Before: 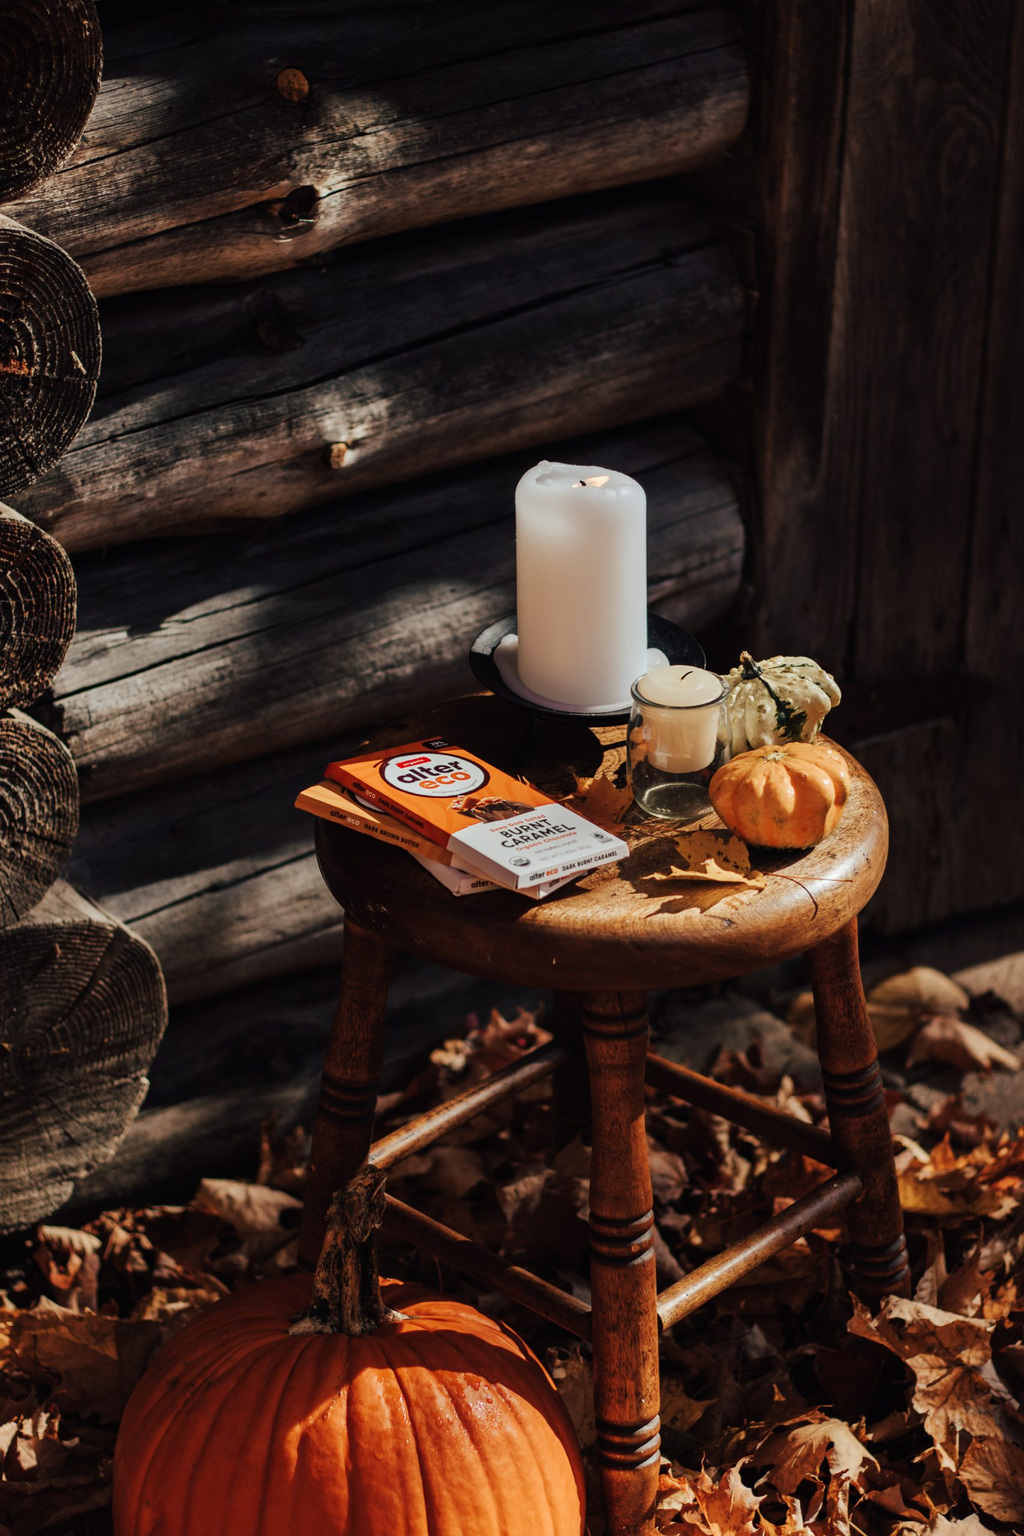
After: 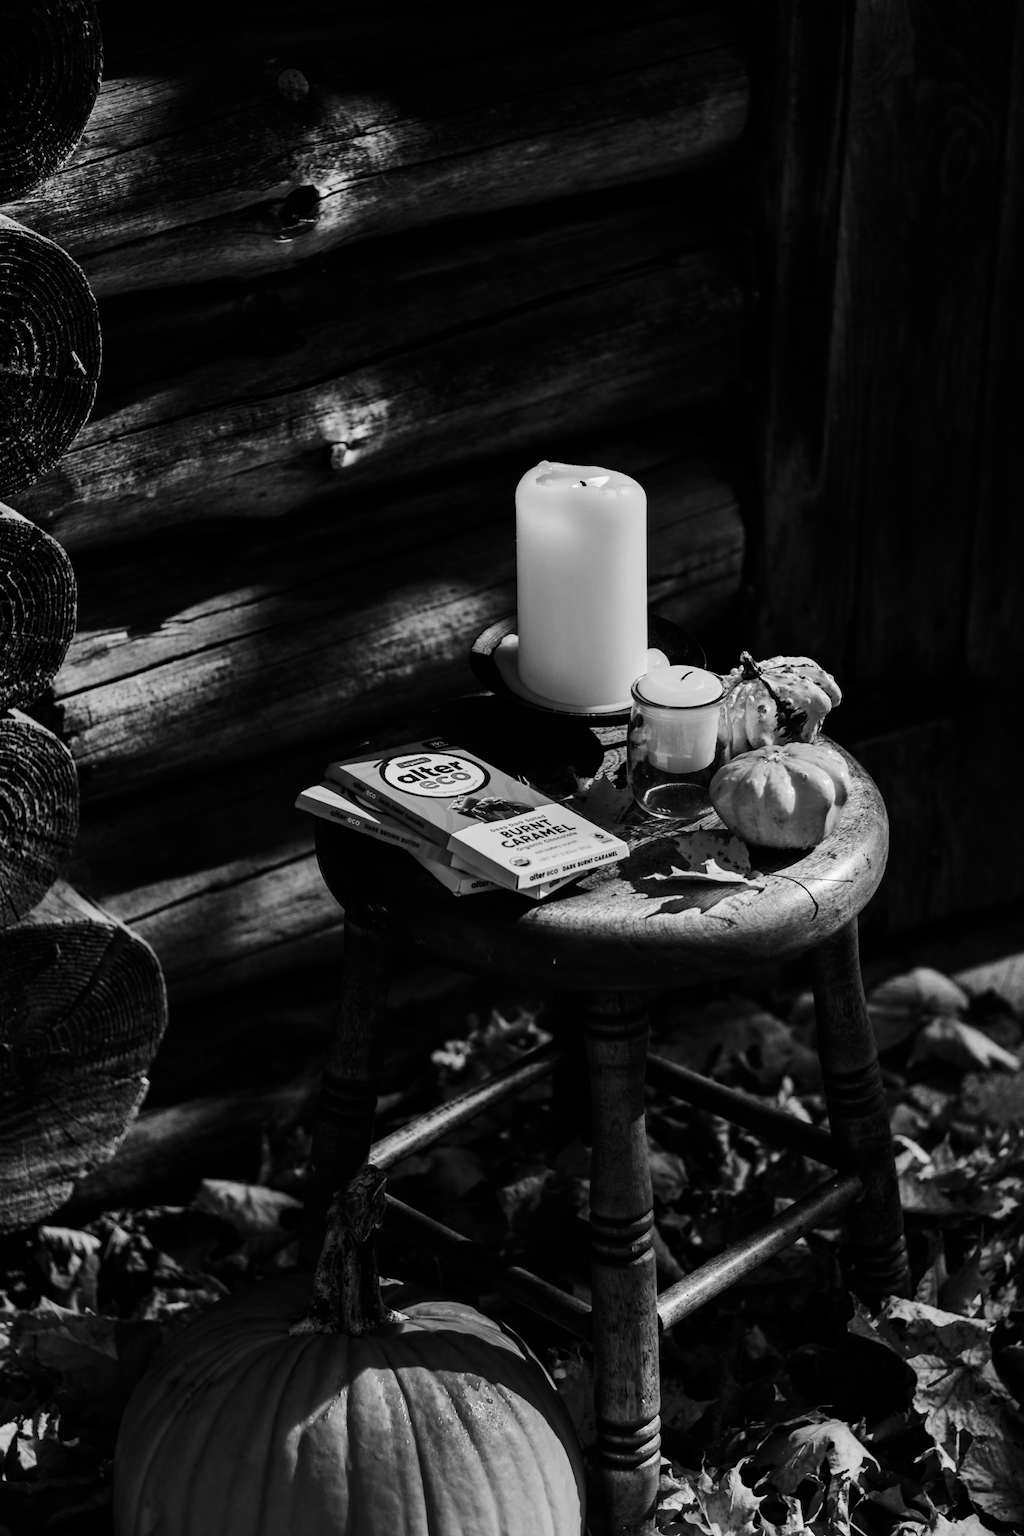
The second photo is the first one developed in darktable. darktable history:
monochrome: on, module defaults
contrast brightness saturation: contrast 0.21, brightness -0.11, saturation 0.21
